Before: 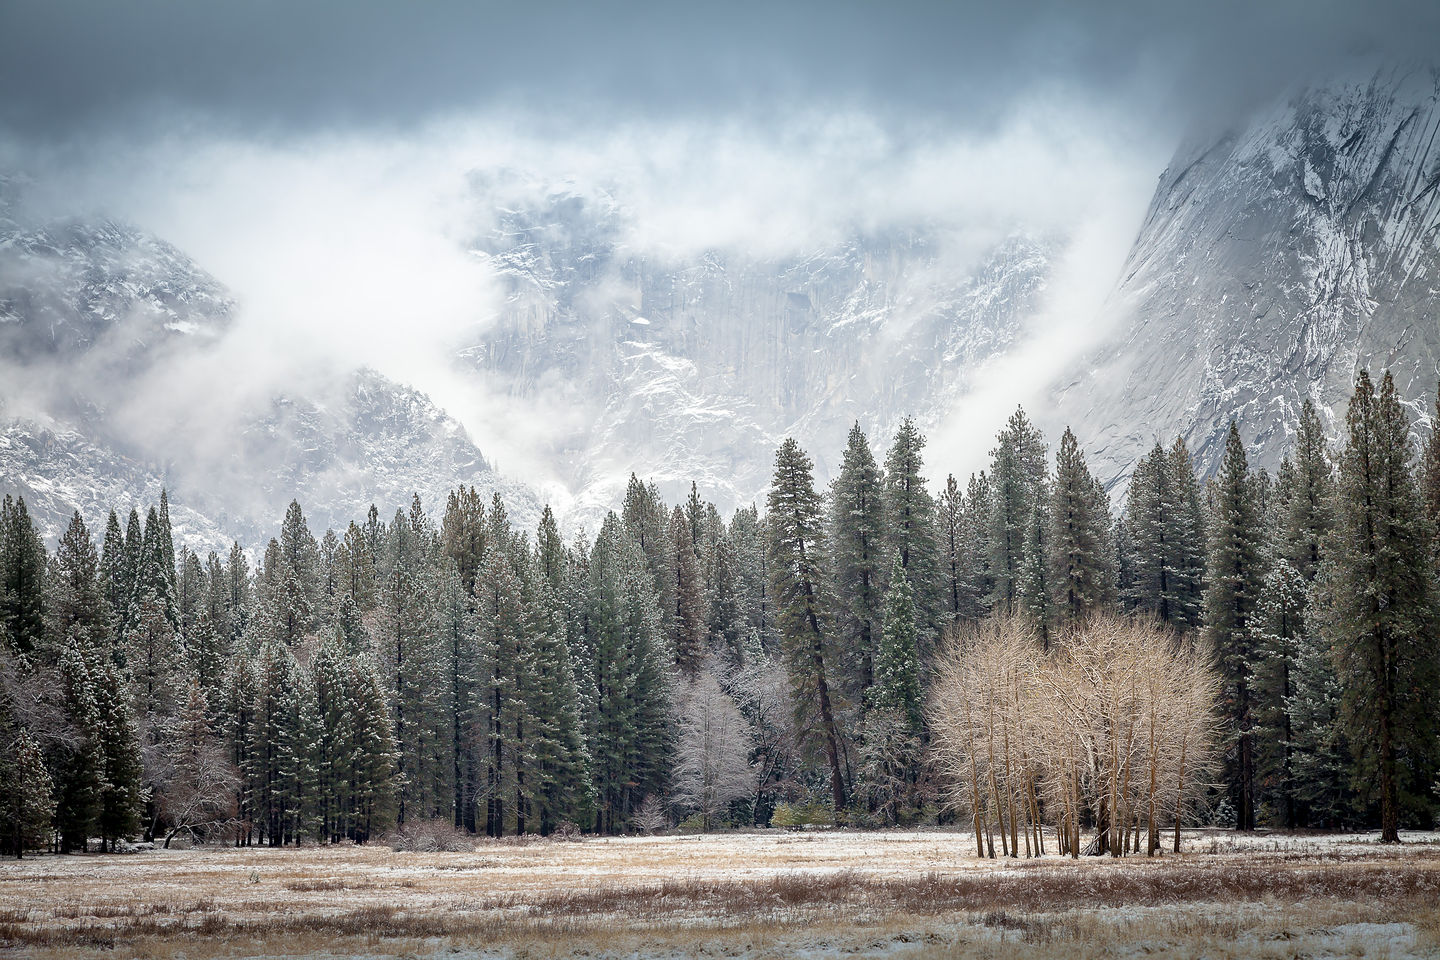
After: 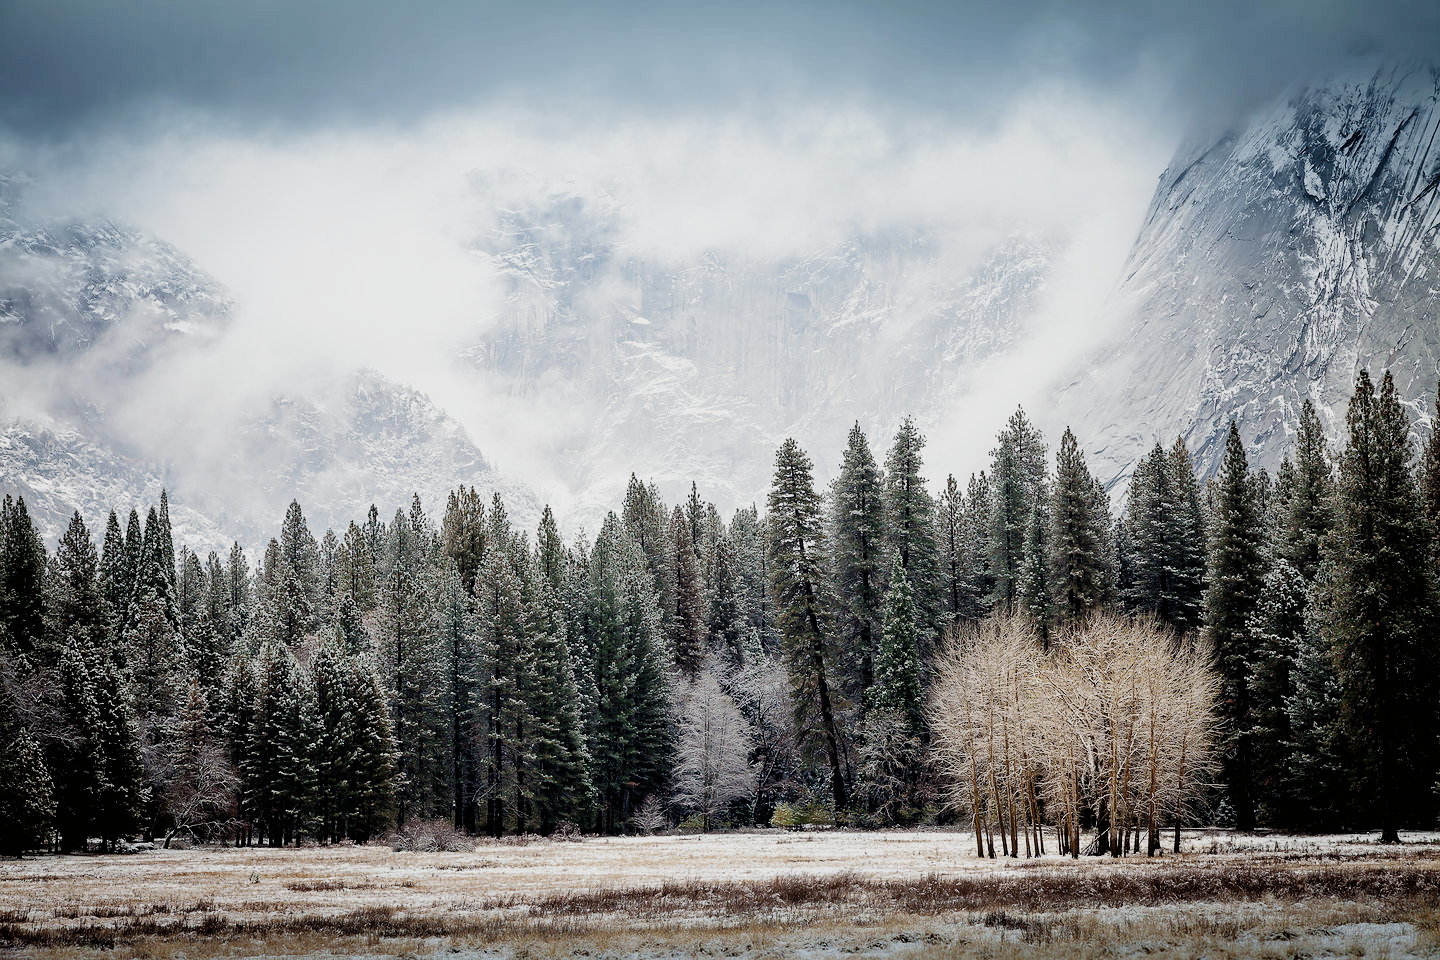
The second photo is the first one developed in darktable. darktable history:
exposure: exposure -0.061 EV, compensate exposure bias true, compensate highlight preservation false
filmic rgb: black relative exposure -5.14 EV, white relative exposure 3.96 EV, threshold 3.02 EV, hardness 2.91, contrast 1.493, add noise in highlights 0.002, preserve chrominance no, color science v4 (2020), enable highlight reconstruction true
color zones: curves: ch0 [(0.068, 0.464) (0.25, 0.5) (0.48, 0.508) (0.75, 0.536) (0.886, 0.476) (0.967, 0.456)]; ch1 [(0.066, 0.456) (0.25, 0.5) (0.616, 0.508) (0.746, 0.56) (0.934, 0.444)]
color correction: highlights b* 0.027, saturation 0.804
